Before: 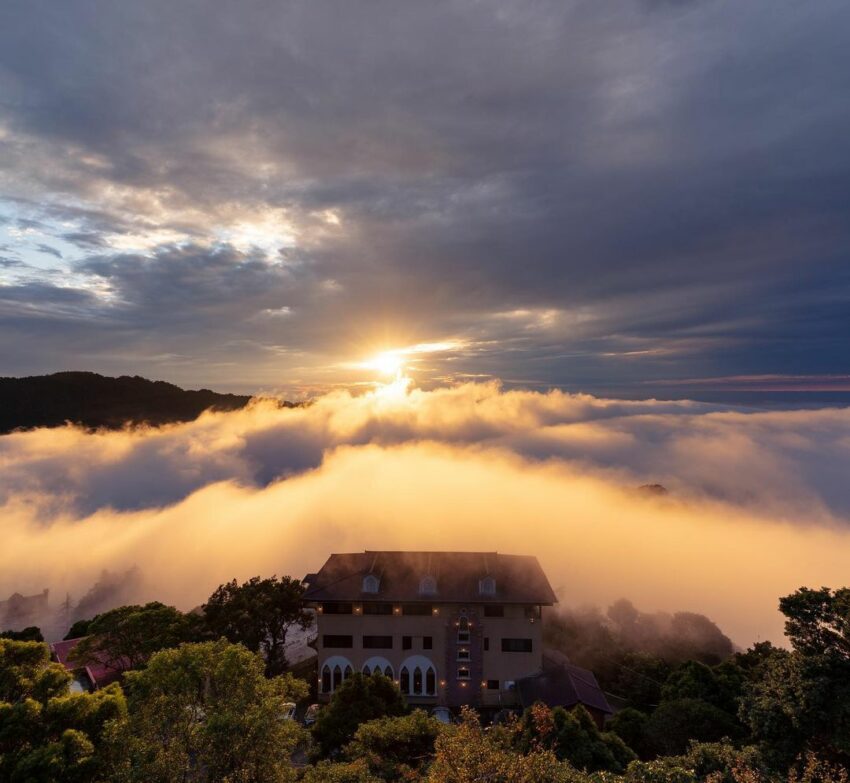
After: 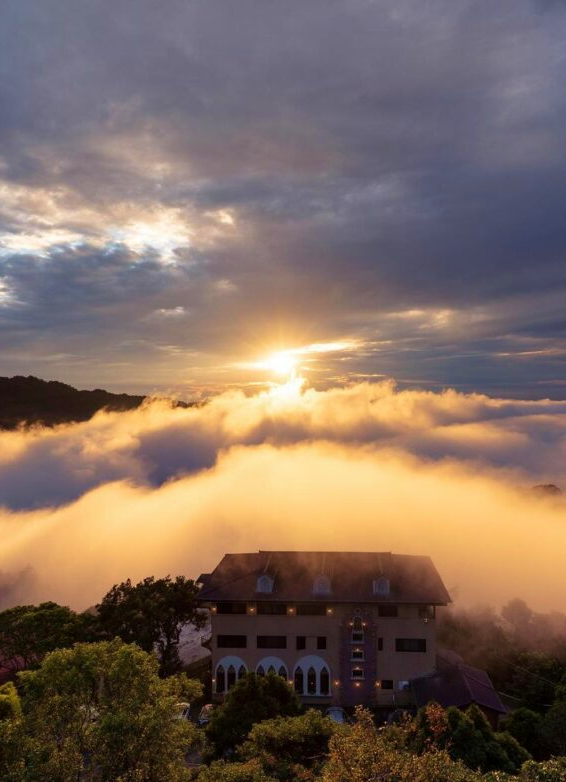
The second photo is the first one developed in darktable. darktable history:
velvia: on, module defaults
crop and rotate: left 12.673%, right 20.66%
